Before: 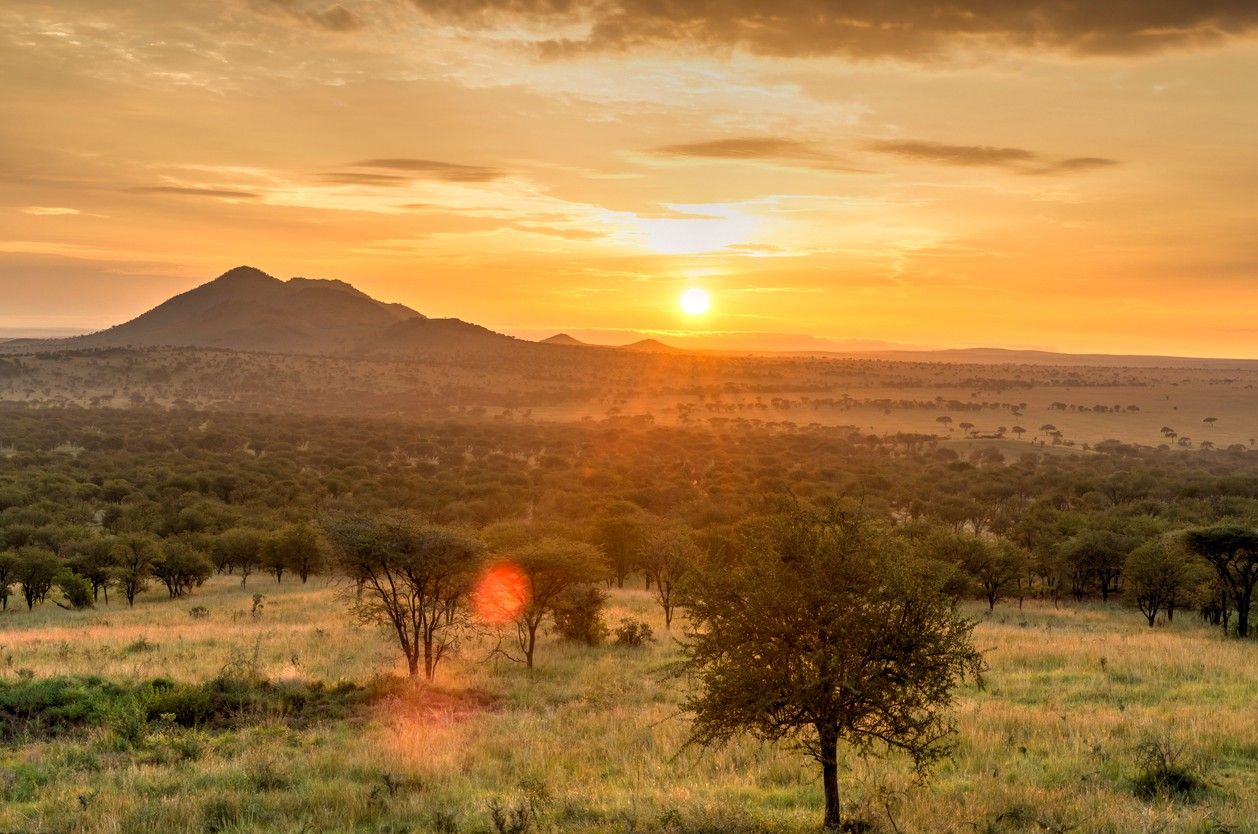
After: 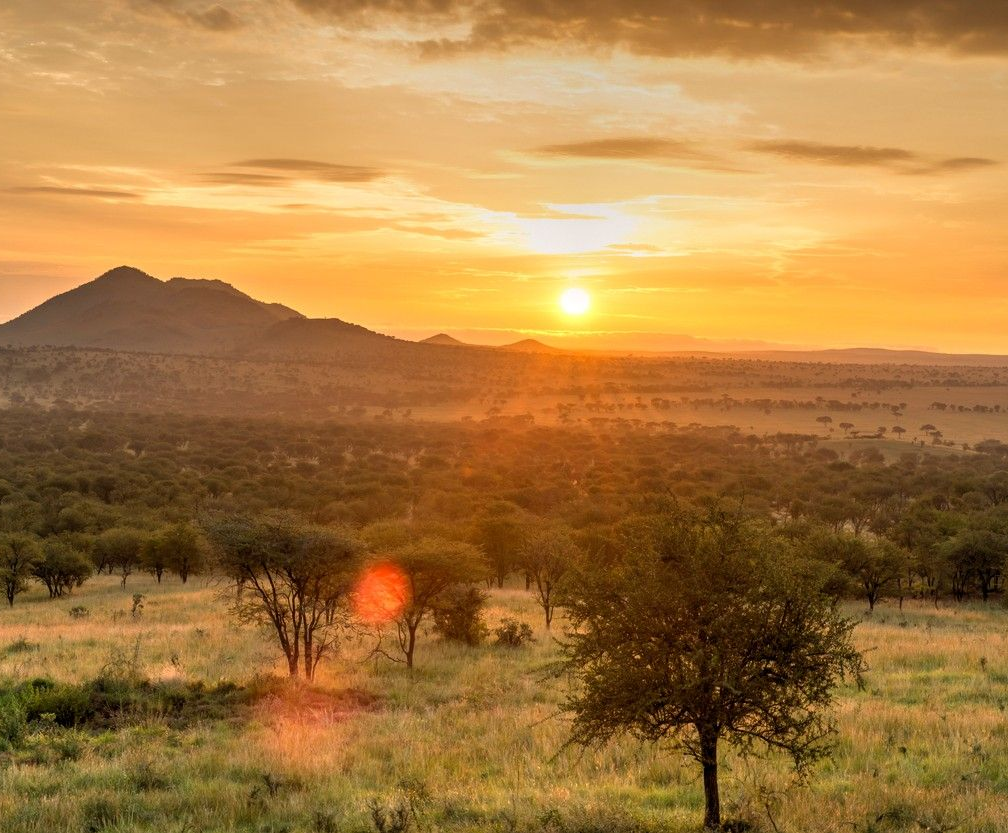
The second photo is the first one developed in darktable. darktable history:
crop and rotate: left 9.612%, right 10.248%
